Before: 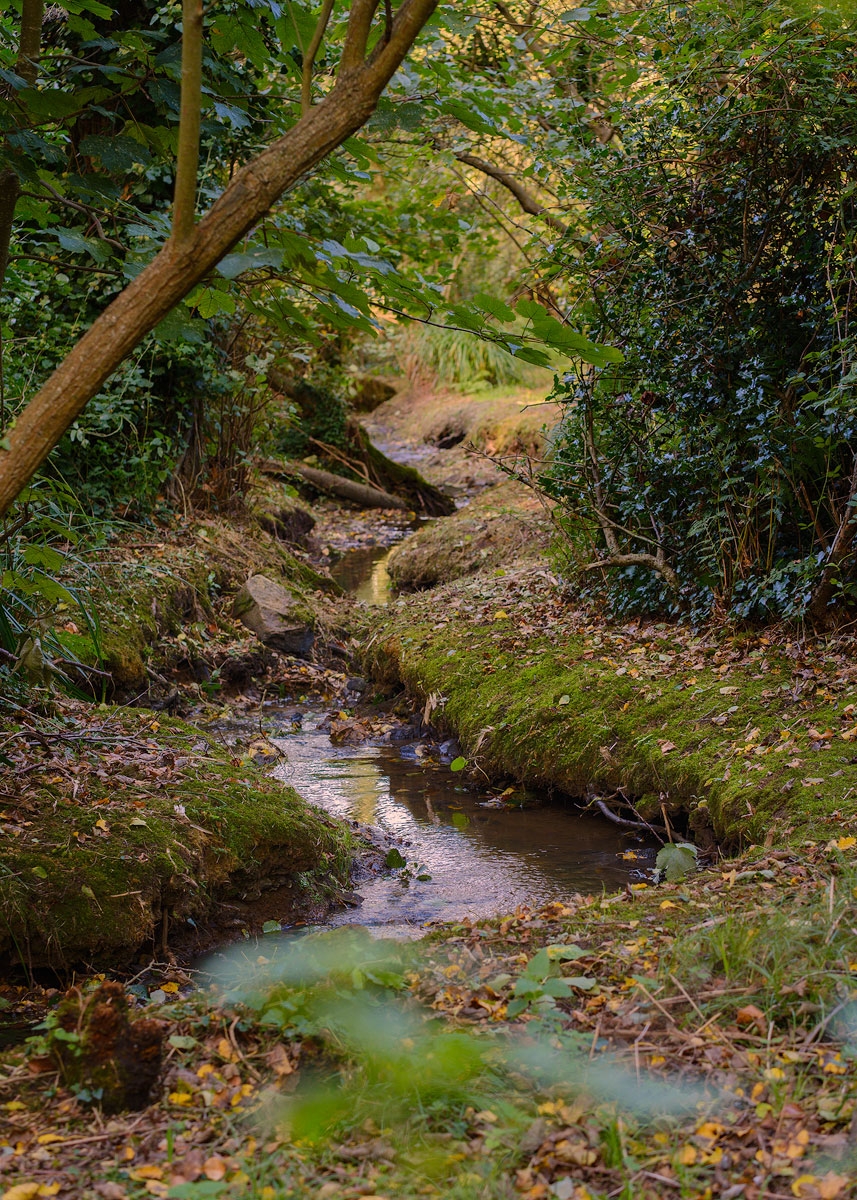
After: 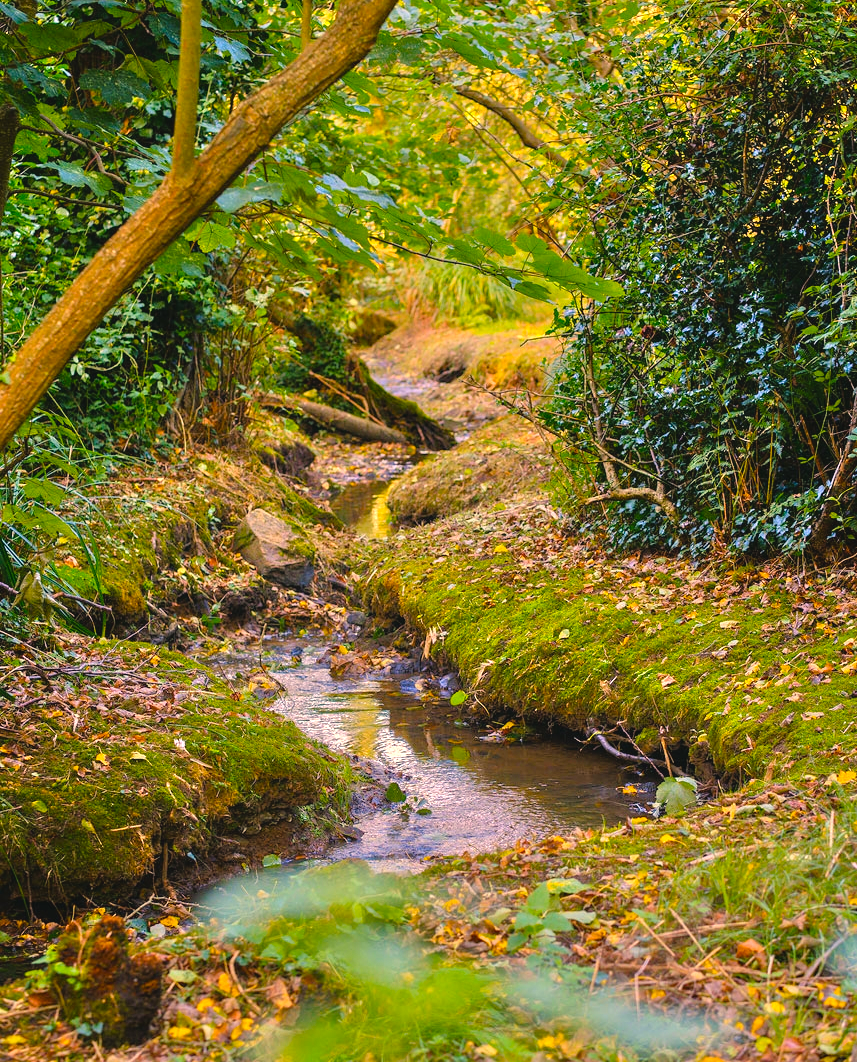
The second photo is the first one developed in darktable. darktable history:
color balance rgb: shadows lift › luminance -7.619%, shadows lift › chroma 2.167%, shadows lift › hue 167.9°, highlights gain › chroma 2.996%, highlights gain › hue 77.09°, global offset › luminance 0.467%, perceptual saturation grading › global saturation 25.713%, perceptual brilliance grading › global brilliance 12.066%, global vibrance 20%
tone equalizer: -7 EV 0.149 EV, -6 EV 0.564 EV, -5 EV 1.19 EV, -4 EV 1.34 EV, -3 EV 1.17 EV, -2 EV 0.6 EV, -1 EV 0.16 EV
crop and rotate: top 5.574%, bottom 5.92%
